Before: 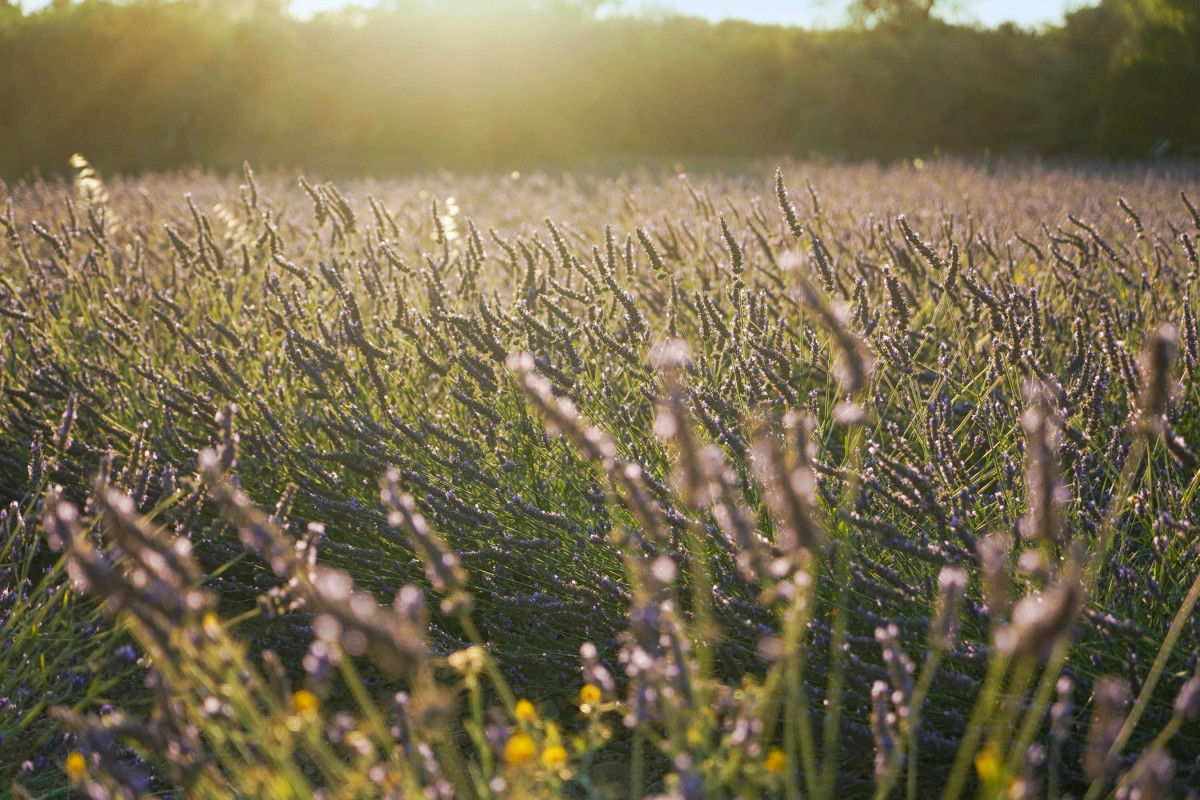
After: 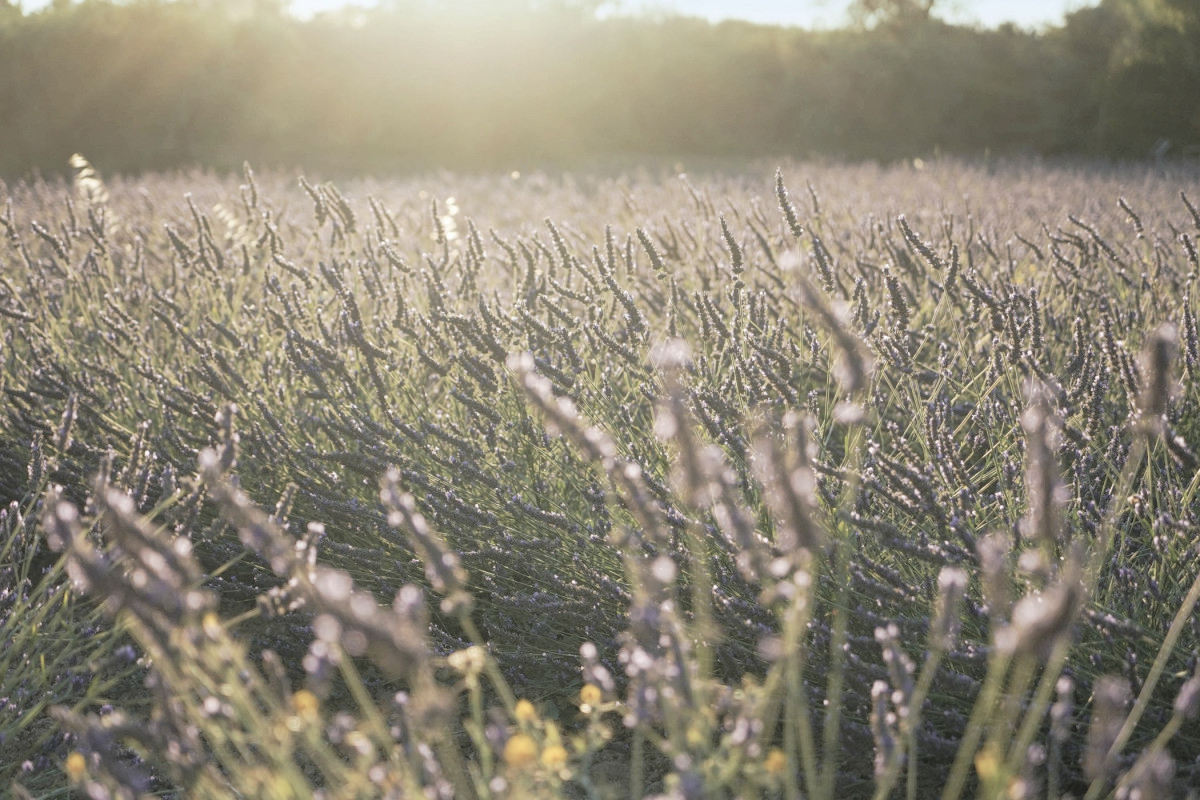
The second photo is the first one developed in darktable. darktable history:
contrast brightness saturation: brightness 0.185, saturation -0.483
tone equalizer: edges refinement/feathering 500, mask exposure compensation -1.57 EV, preserve details no
